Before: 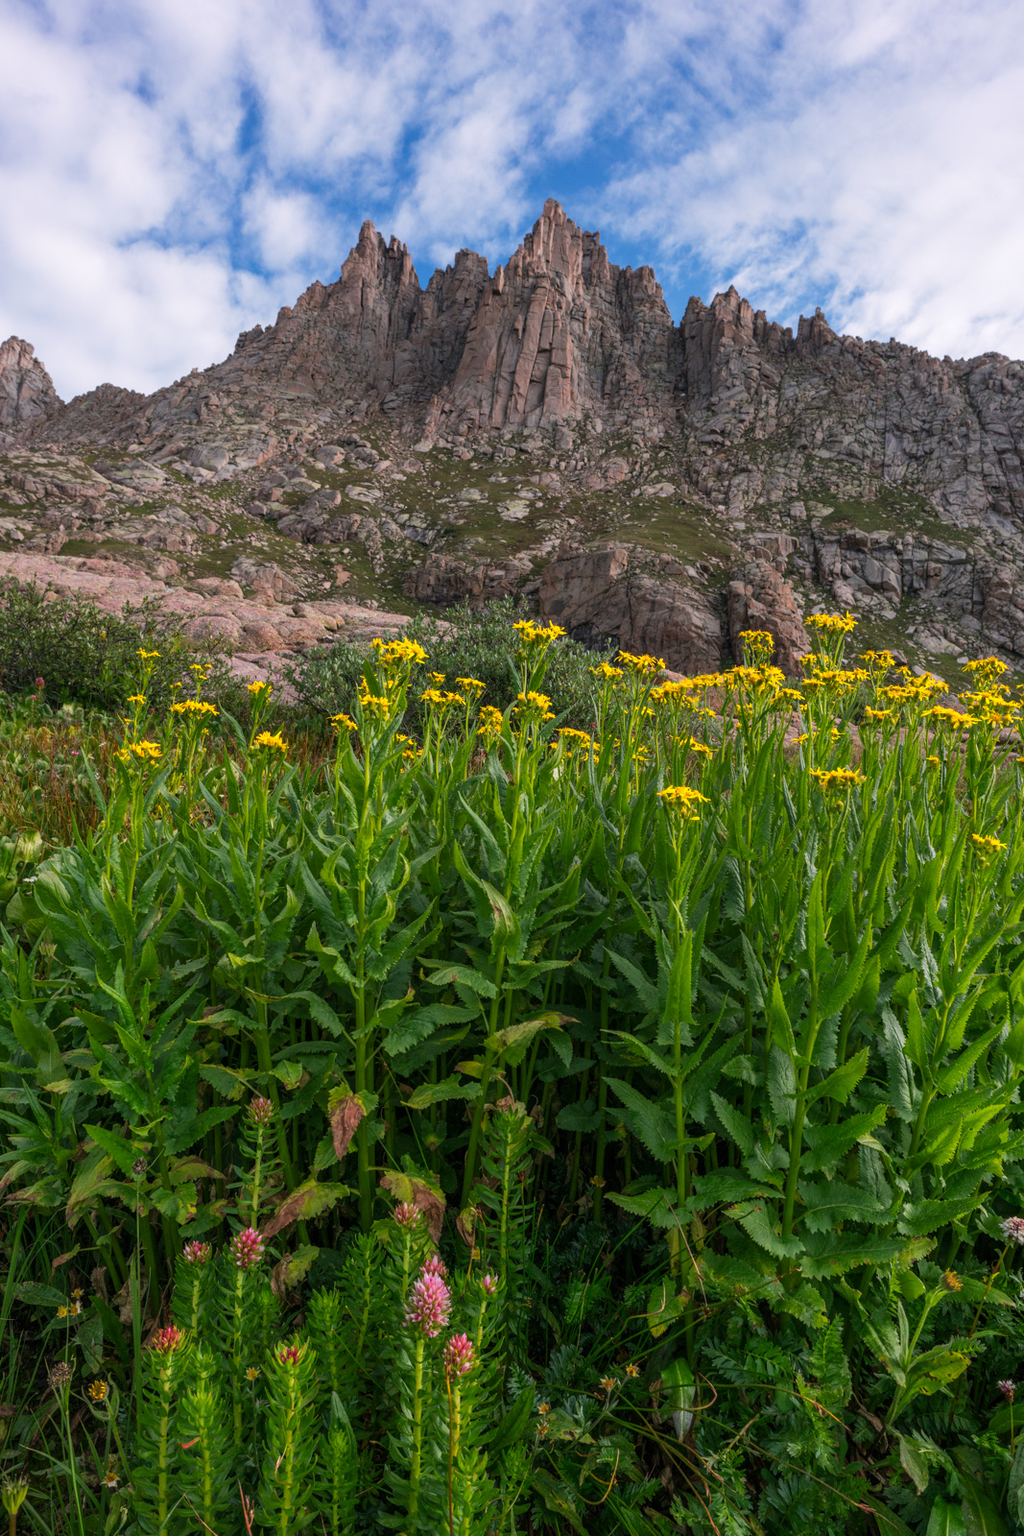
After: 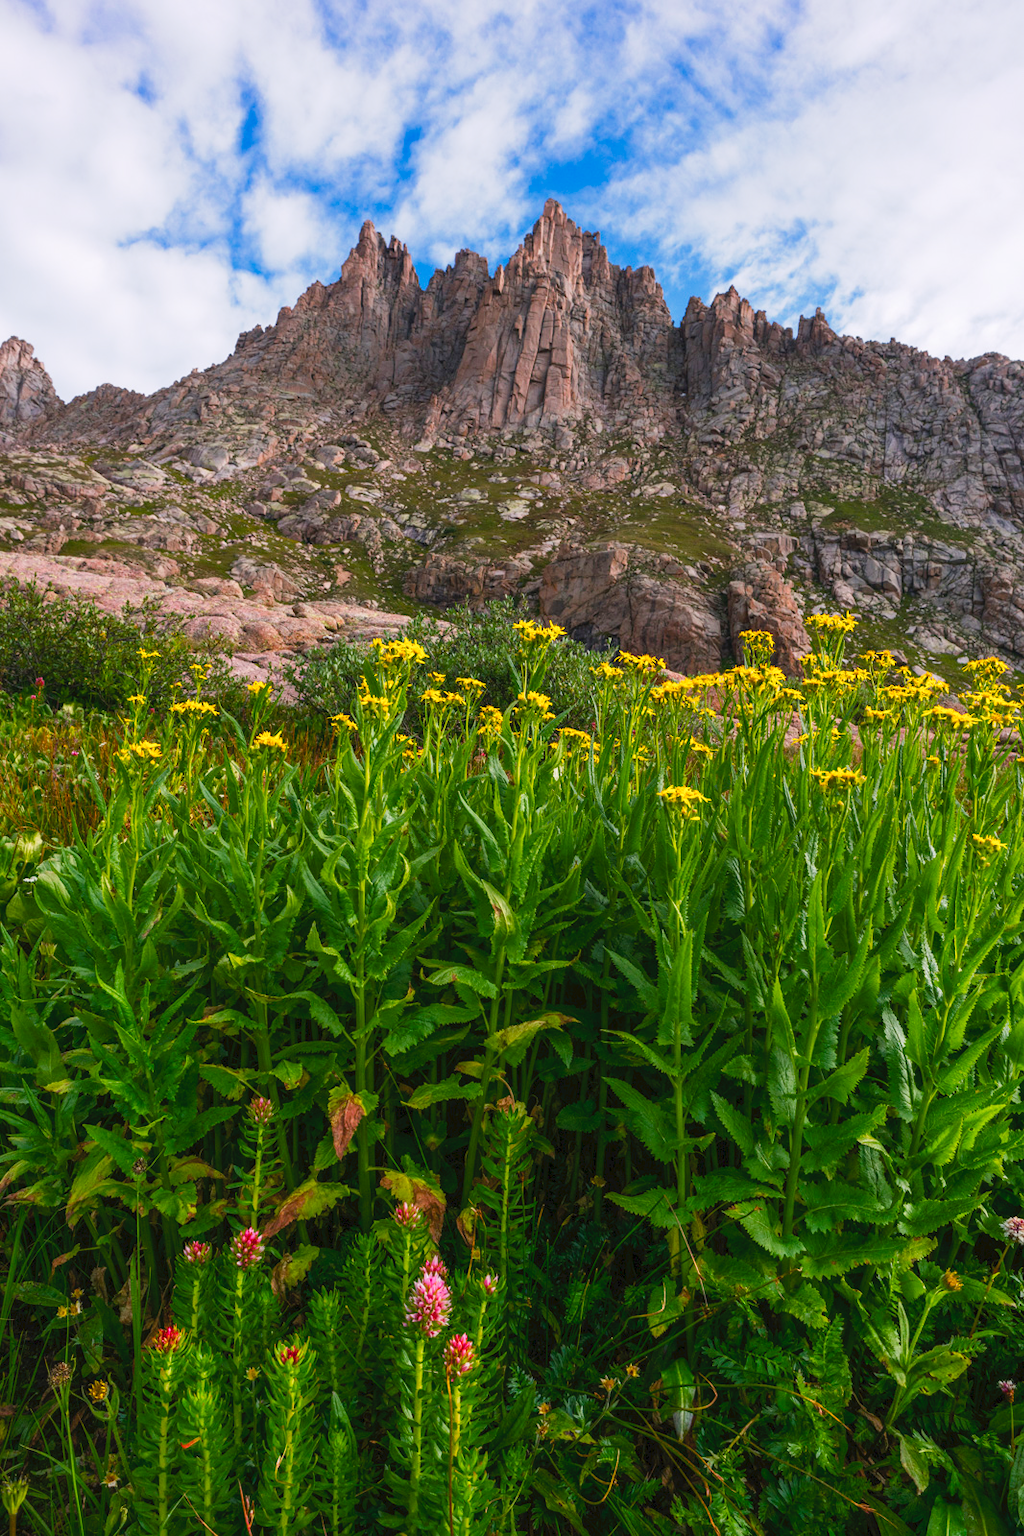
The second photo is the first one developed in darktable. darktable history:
tone curve: curves: ch0 [(0, 0) (0.003, 0.045) (0.011, 0.051) (0.025, 0.057) (0.044, 0.074) (0.069, 0.096) (0.1, 0.125) (0.136, 0.16) (0.177, 0.201) (0.224, 0.242) (0.277, 0.299) (0.335, 0.362) (0.399, 0.432) (0.468, 0.512) (0.543, 0.601) (0.623, 0.691) (0.709, 0.786) (0.801, 0.876) (0.898, 0.927) (1, 1)], preserve colors none
color balance rgb: perceptual saturation grading › global saturation 20%, perceptual saturation grading › highlights -24.927%, perceptual saturation grading › shadows 49.536%, global vibrance 14.89%
